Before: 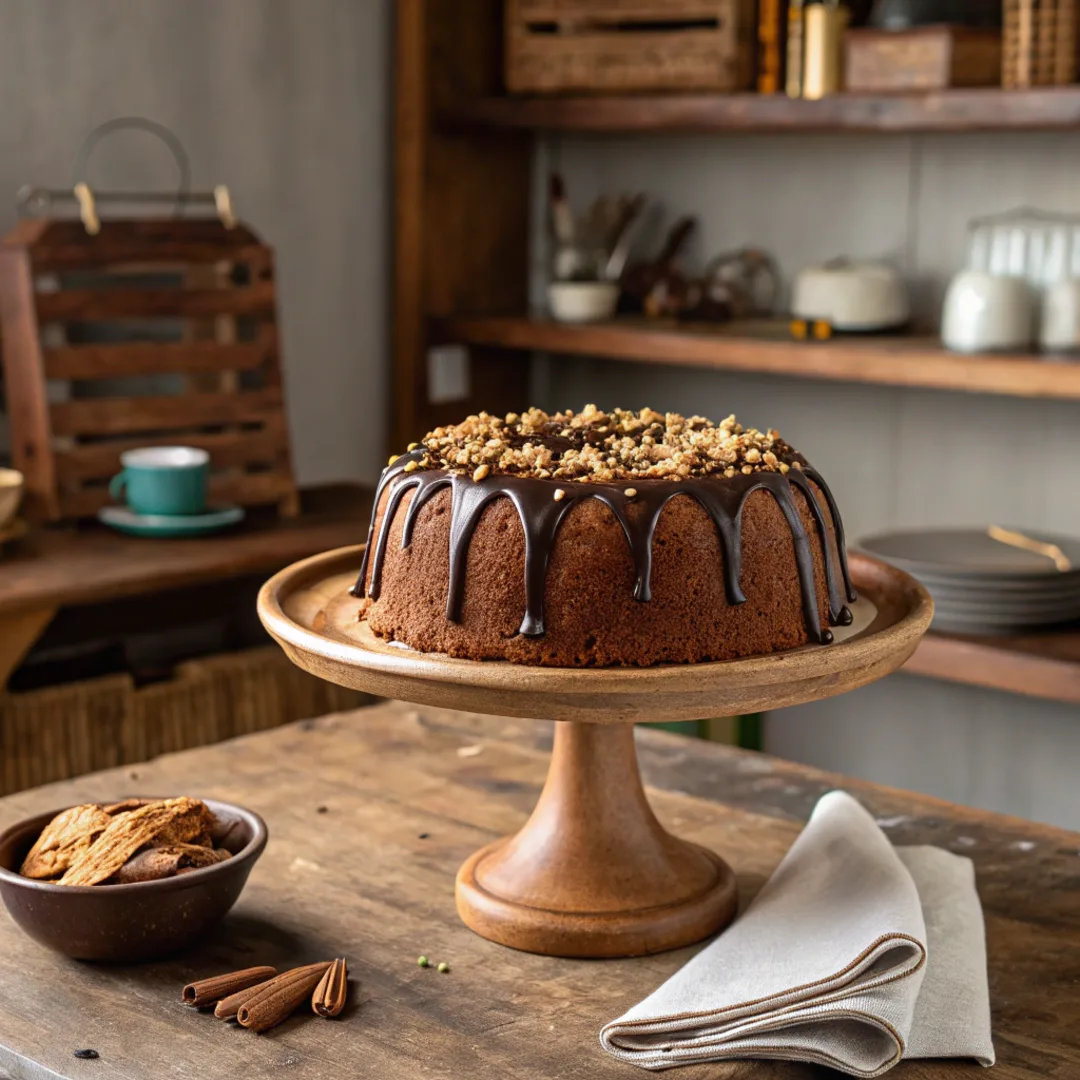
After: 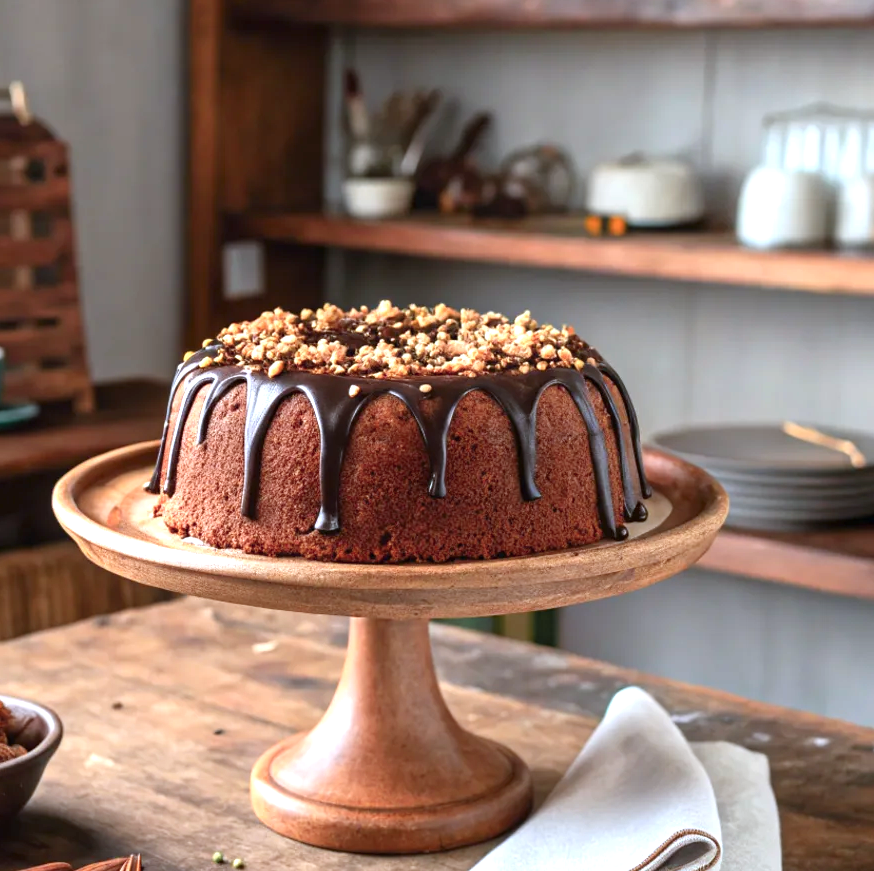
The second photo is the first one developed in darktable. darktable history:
crop: left 19.011%, top 9.661%, right 0.001%, bottom 9.679%
exposure: black level correction 0, exposure 0.696 EV, compensate highlight preservation false
color zones: curves: ch1 [(0.263, 0.53) (0.376, 0.287) (0.487, 0.512) (0.748, 0.547) (1, 0.513)]; ch2 [(0.262, 0.45) (0.751, 0.477)]
color calibration: illuminant as shot in camera, x 0.369, y 0.376, temperature 4324.2 K
